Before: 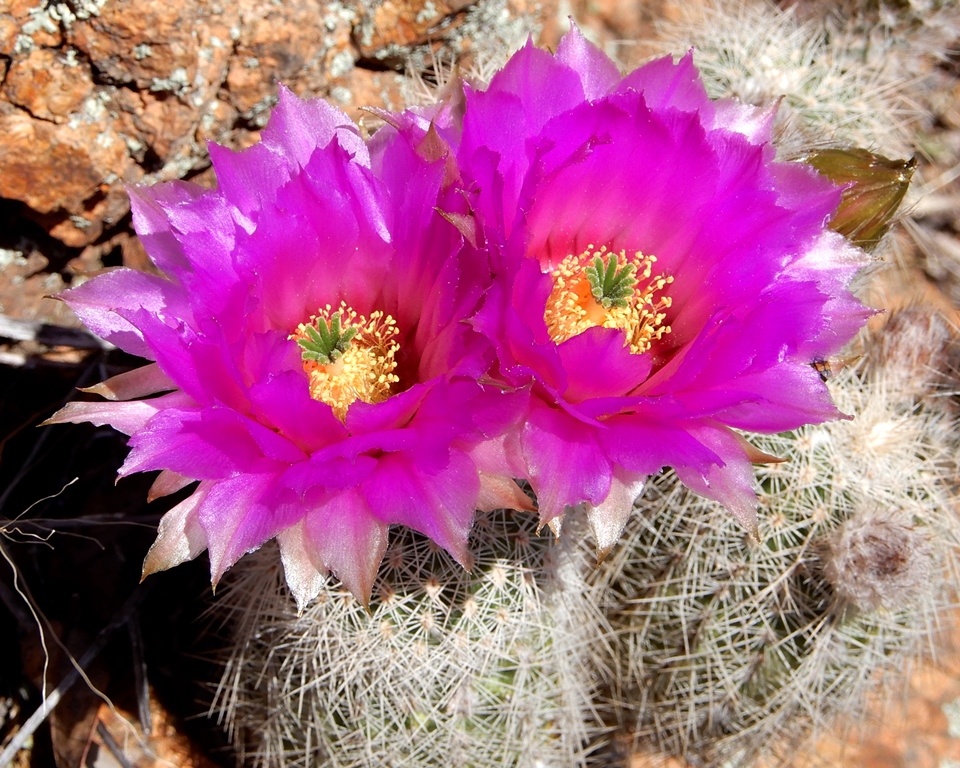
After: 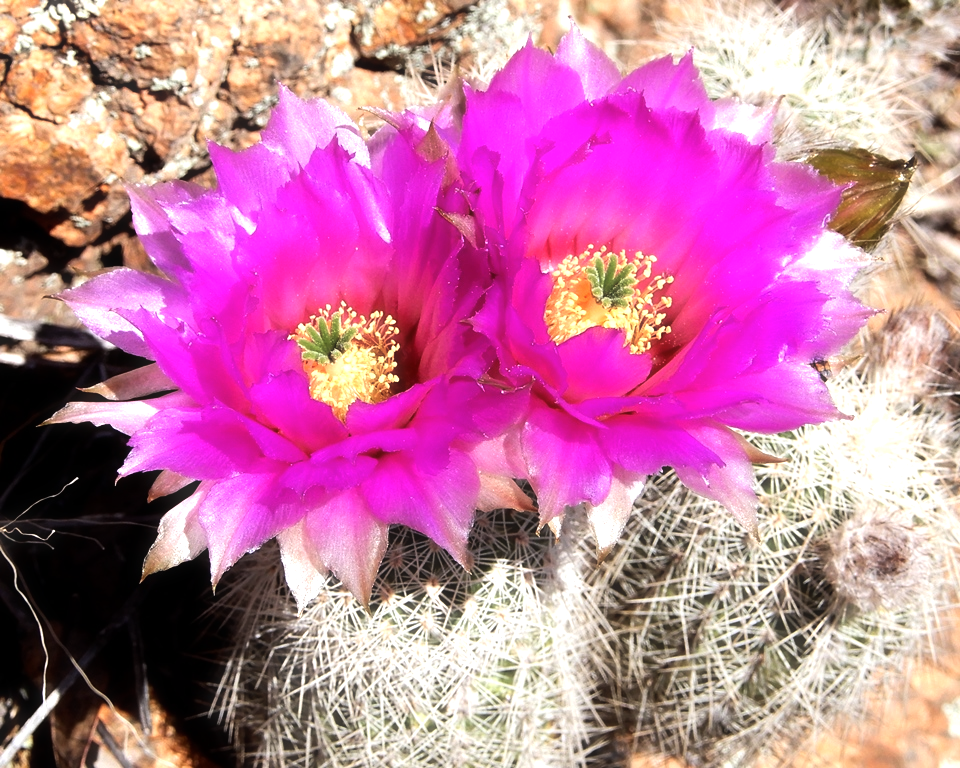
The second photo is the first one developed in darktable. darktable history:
tone equalizer: -8 EV -0.783 EV, -7 EV -0.711 EV, -6 EV -0.6 EV, -5 EV -0.371 EV, -3 EV 0.382 EV, -2 EV 0.6 EV, -1 EV 0.694 EV, +0 EV 0.777 EV, edges refinement/feathering 500, mask exposure compensation -1.57 EV, preserve details no
haze removal: strength -0.112, adaptive false
